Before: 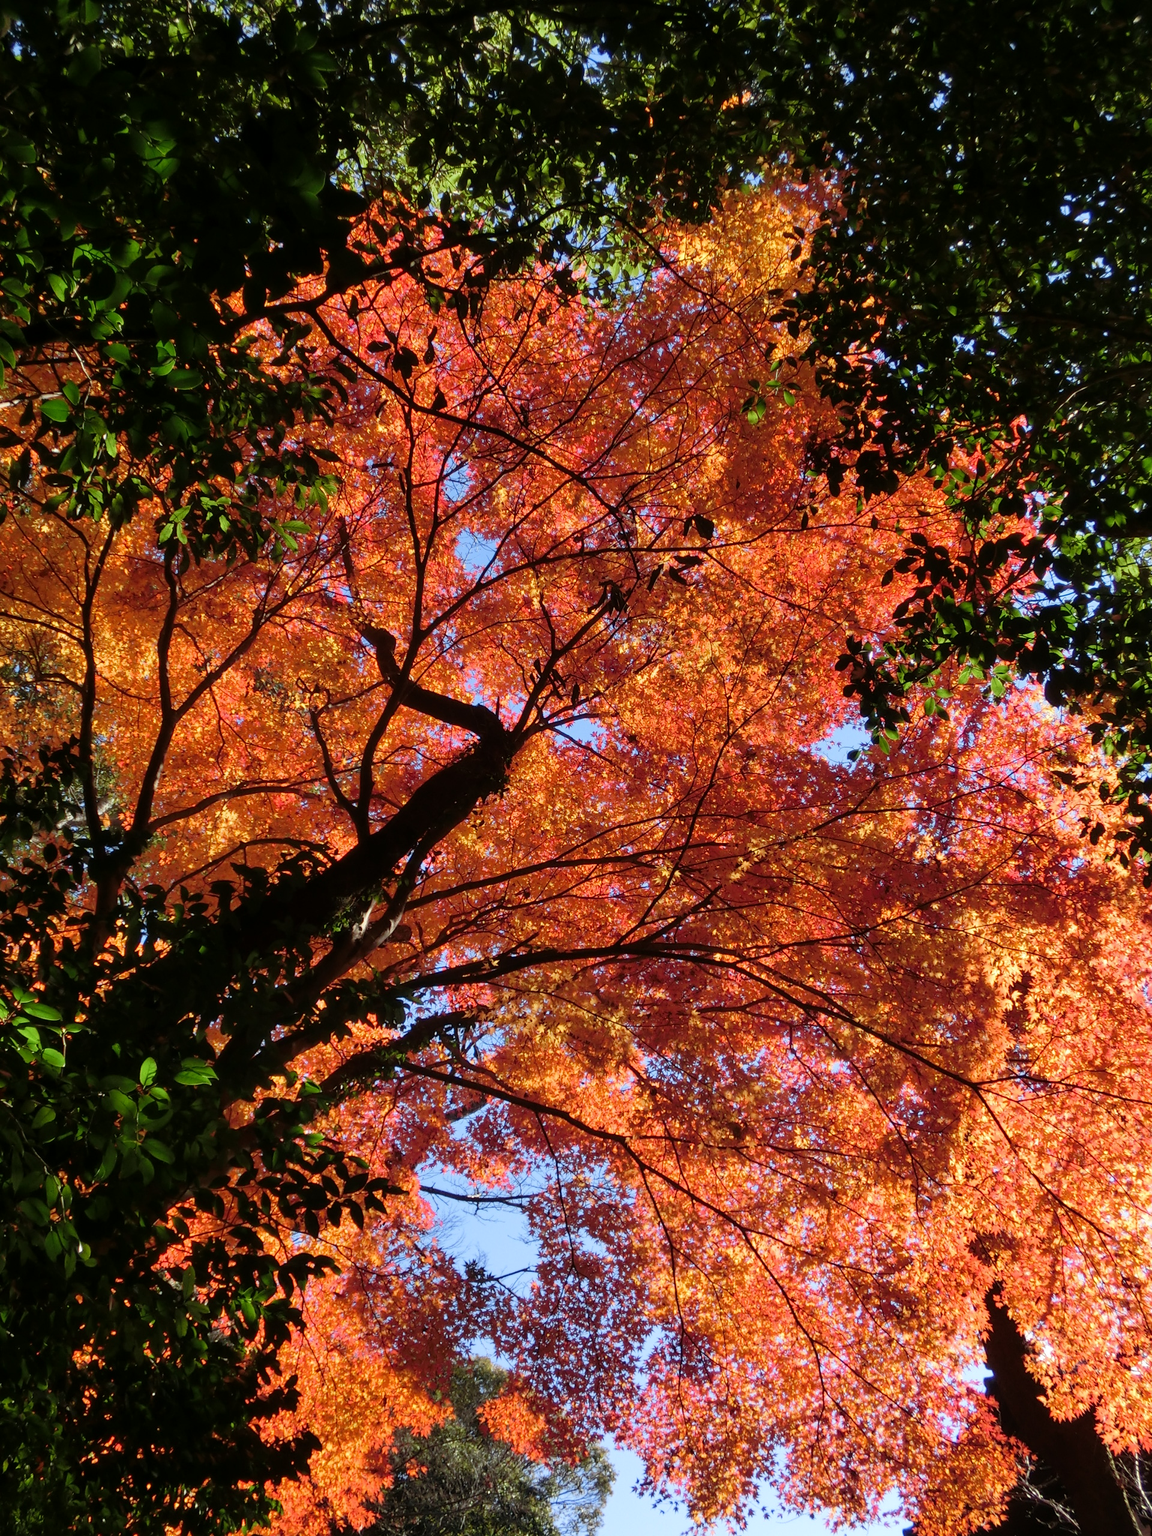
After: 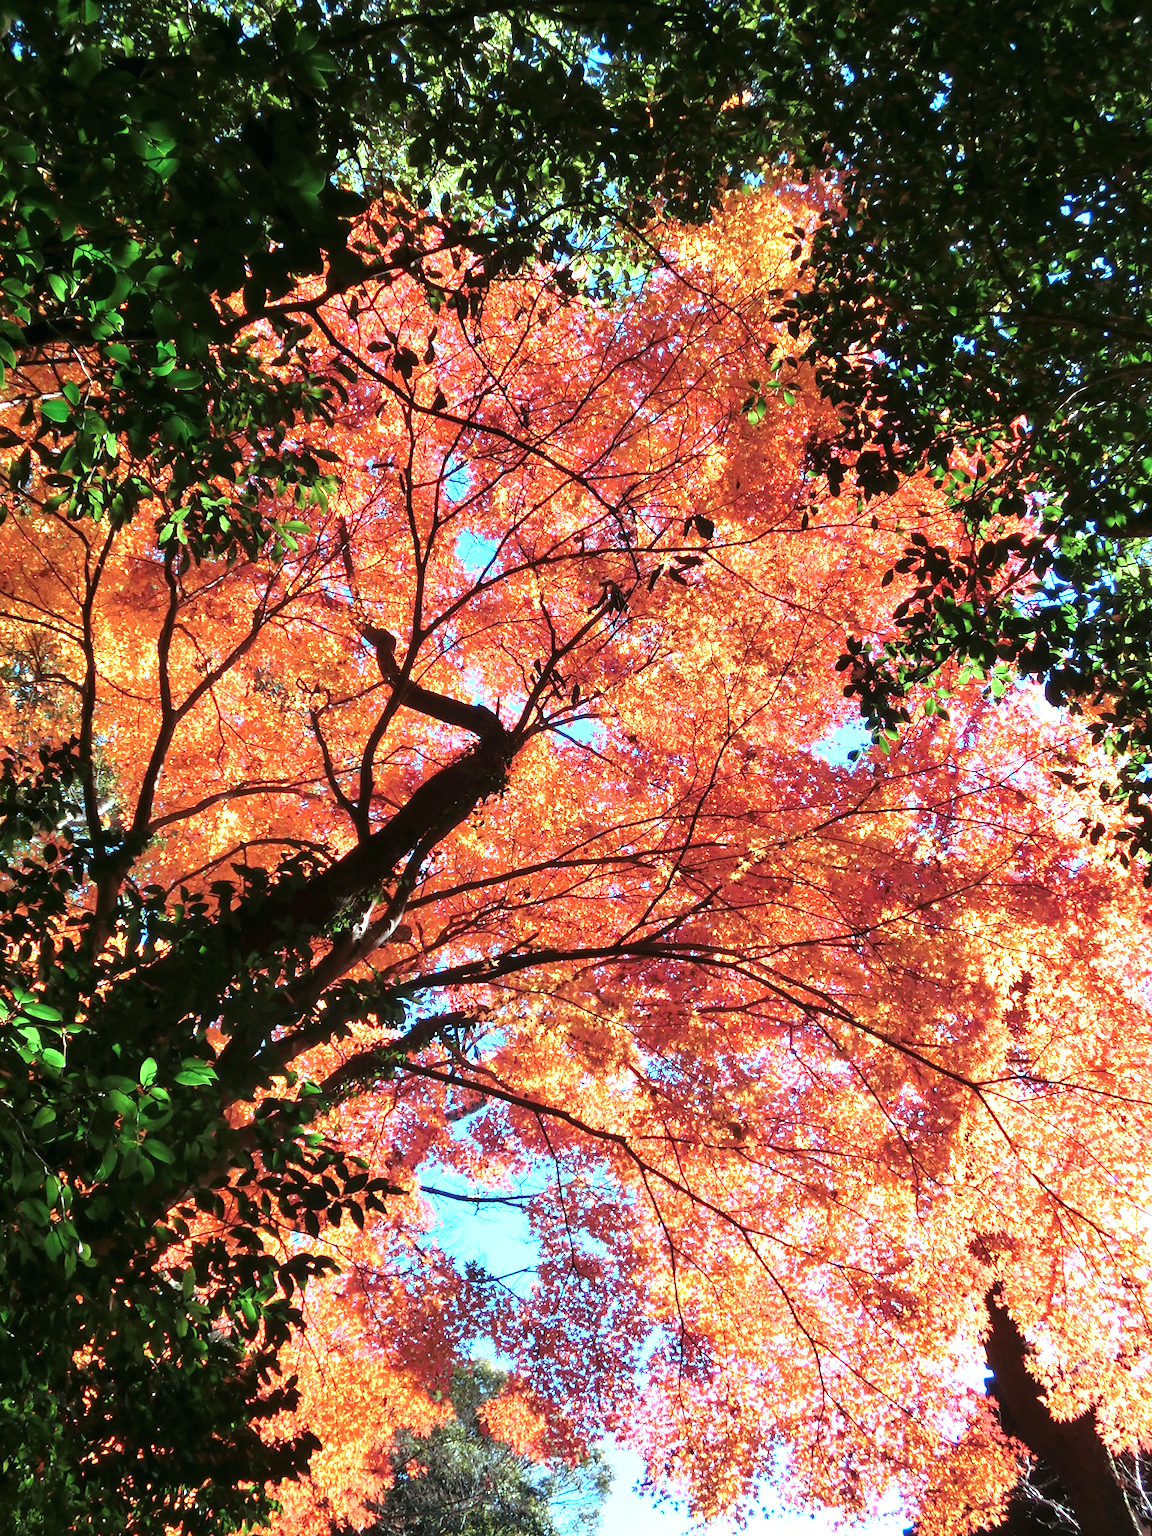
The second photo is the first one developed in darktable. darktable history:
exposure: black level correction 0, exposure 1.45 EV, compensate exposure bias true, compensate highlight preservation false
color correction: highlights a* -10.69, highlights b* -19.19
